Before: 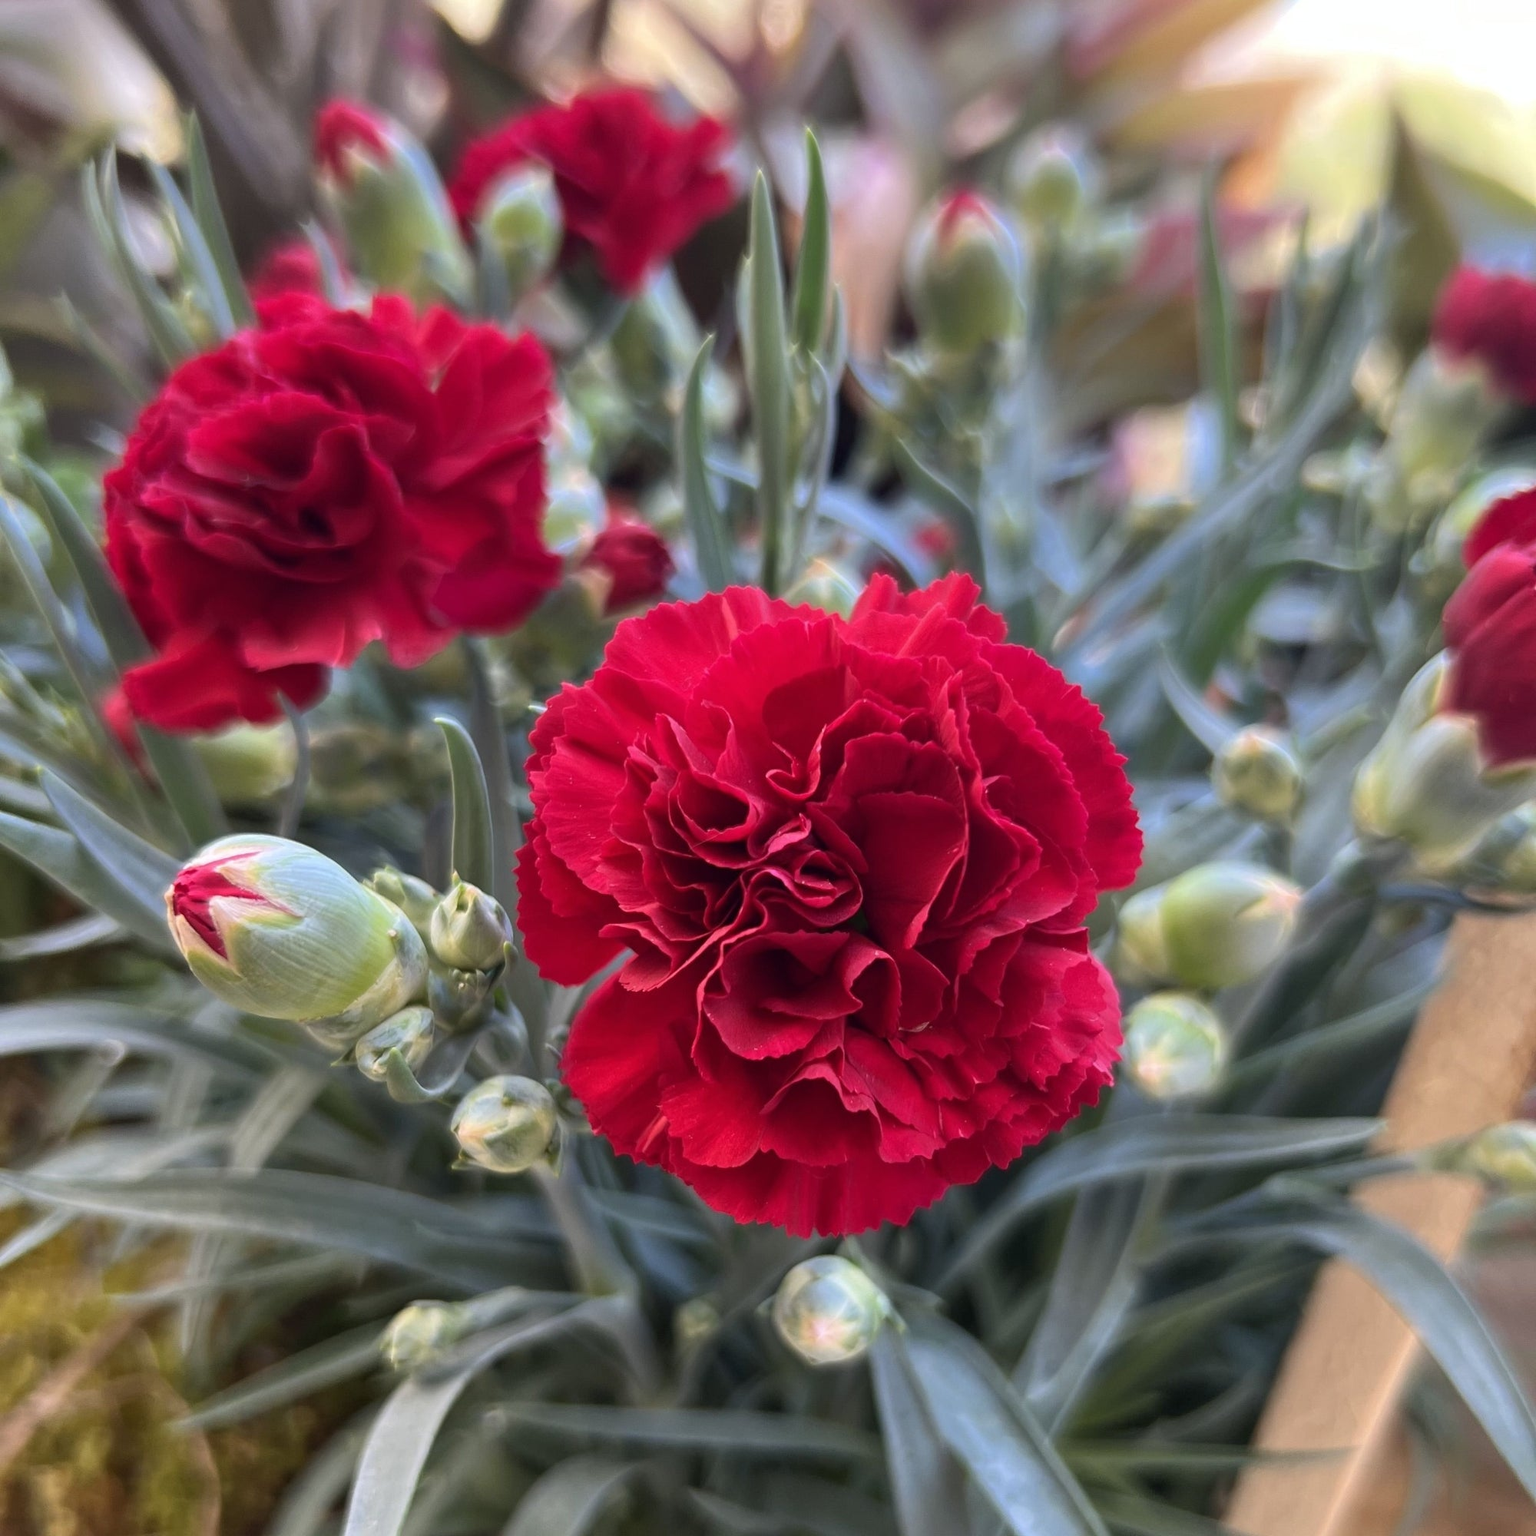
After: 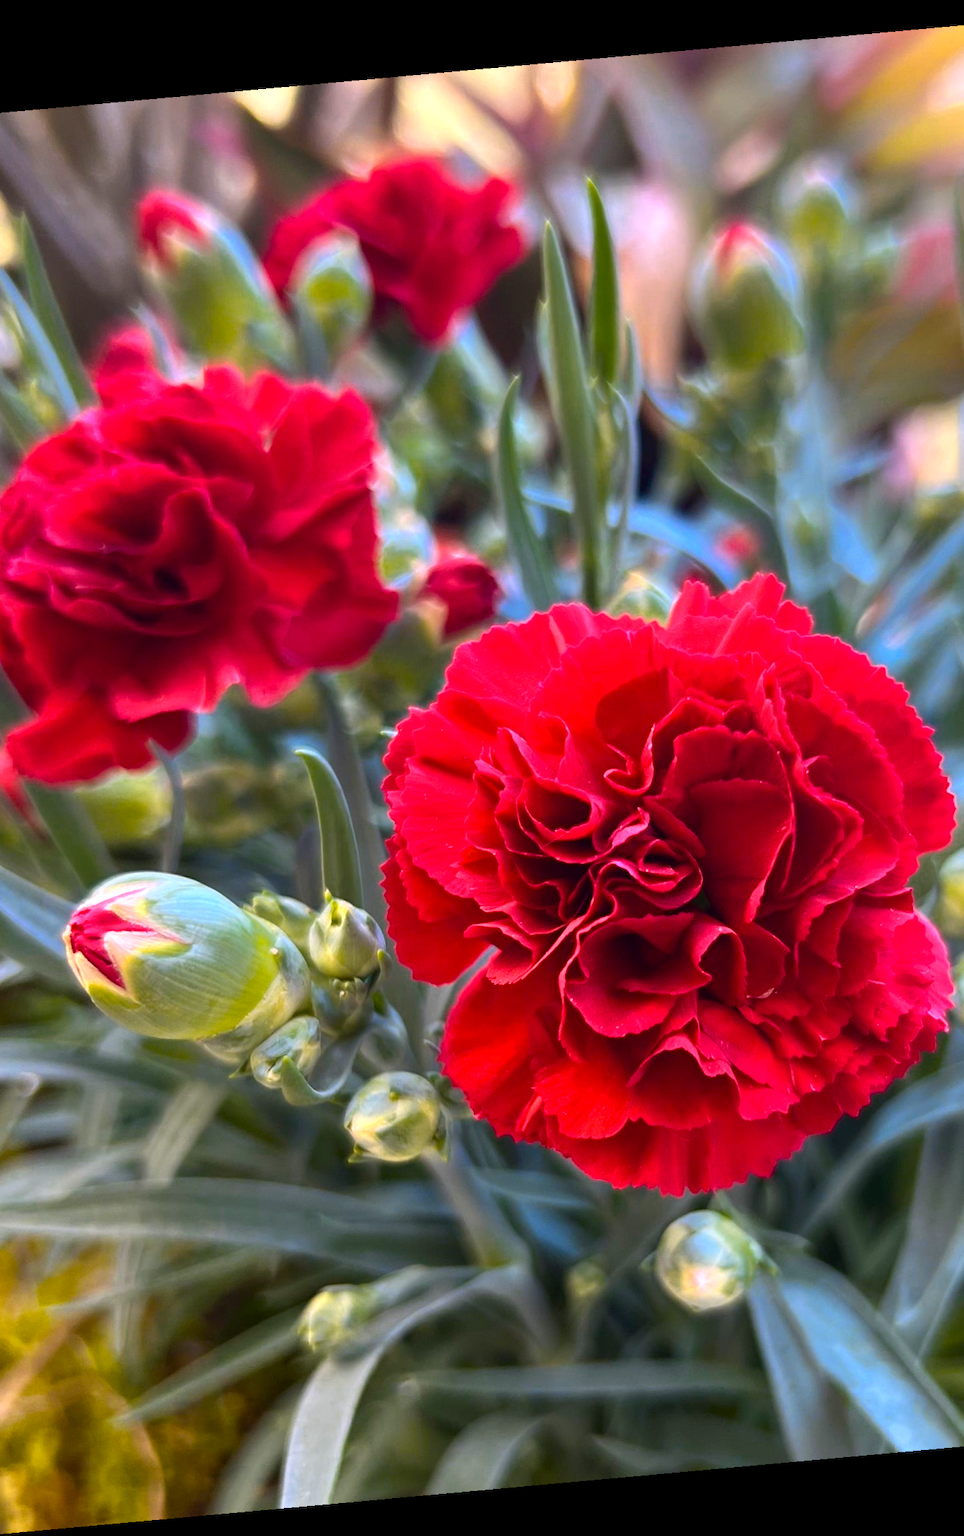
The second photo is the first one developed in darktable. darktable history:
rotate and perspective: rotation -5.2°, automatic cropping off
color balance rgb: linear chroma grading › global chroma 15%, perceptual saturation grading › global saturation 30%
crop: left 10.644%, right 26.528%
color zones: curves: ch0 [(0.099, 0.624) (0.257, 0.596) (0.384, 0.376) (0.529, 0.492) (0.697, 0.564) (0.768, 0.532) (0.908, 0.644)]; ch1 [(0.112, 0.564) (0.254, 0.612) (0.432, 0.676) (0.592, 0.456) (0.743, 0.684) (0.888, 0.536)]; ch2 [(0.25, 0.5) (0.469, 0.36) (0.75, 0.5)]
